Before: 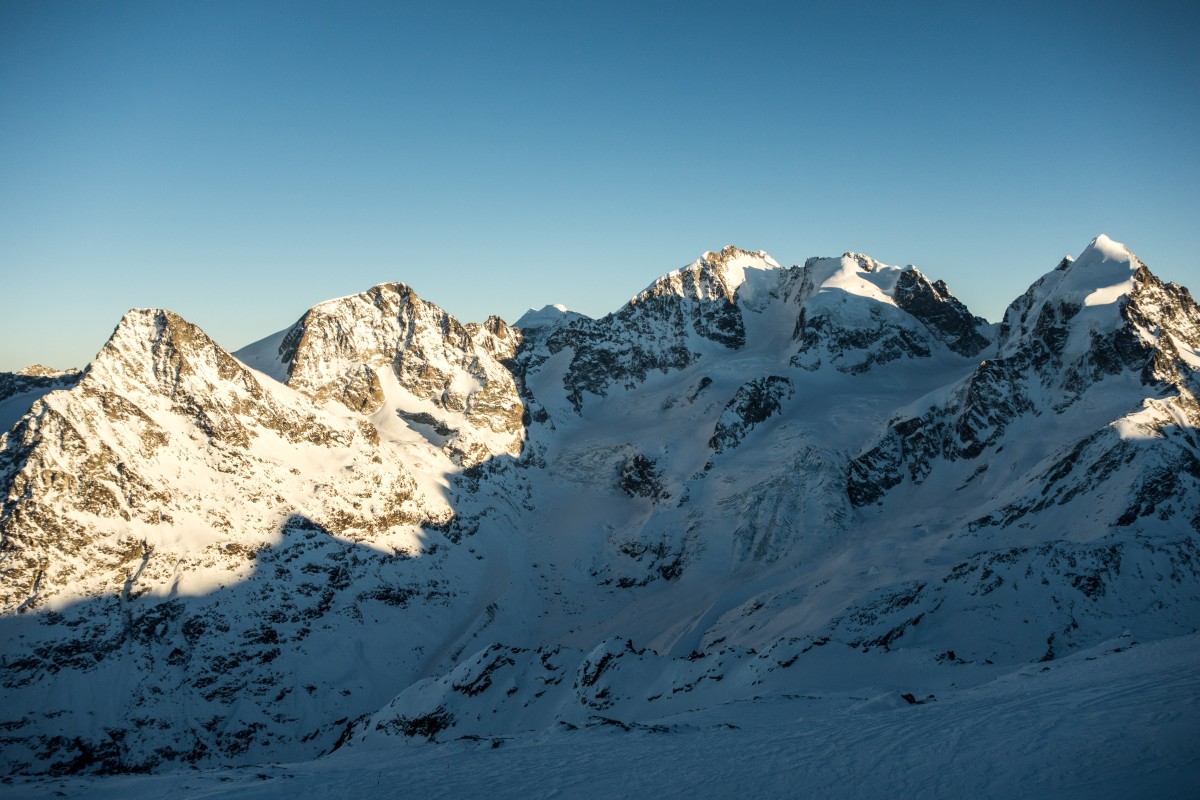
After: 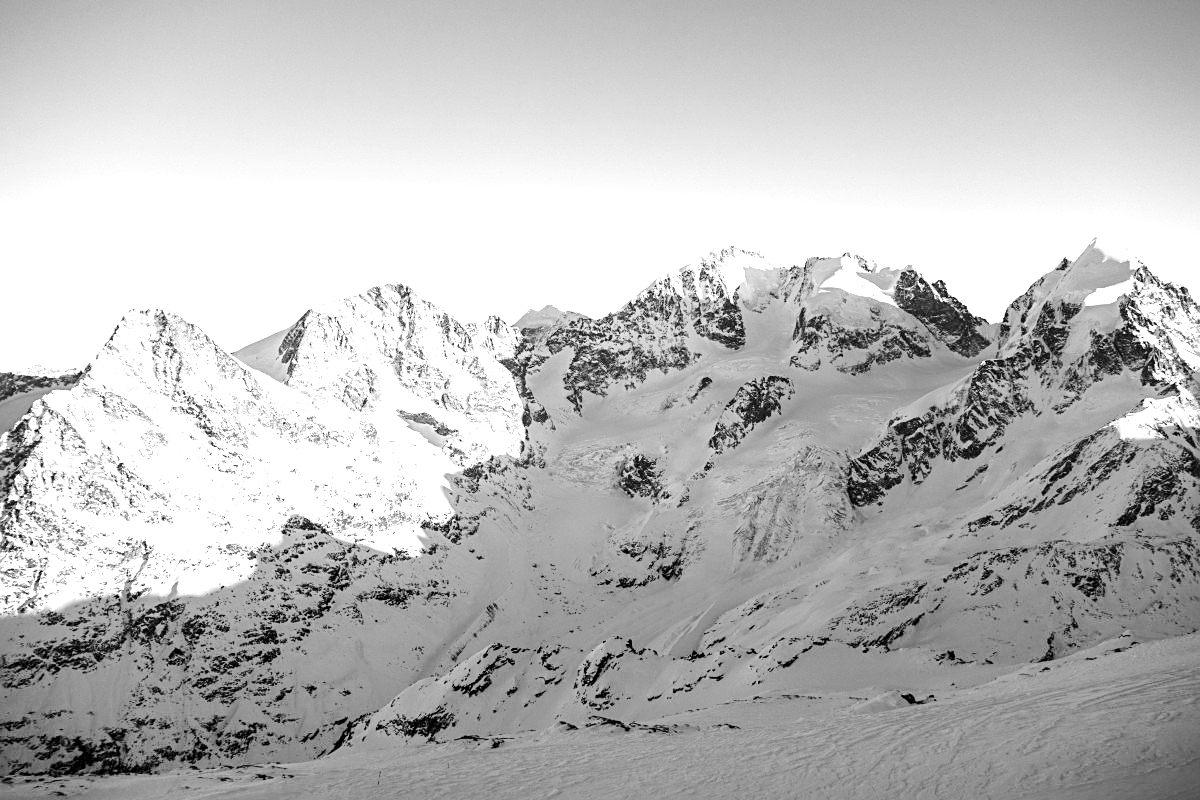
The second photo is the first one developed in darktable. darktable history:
exposure: black level correction 0, exposure 1.5 EV, compensate exposure bias true, compensate highlight preservation false
tone curve: curves: ch0 [(0, 0) (0.131, 0.135) (0.288, 0.372) (0.451, 0.608) (0.612, 0.739) (0.736, 0.832) (1, 1)]; ch1 [(0, 0) (0.392, 0.398) (0.487, 0.471) (0.496, 0.493) (0.519, 0.531) (0.557, 0.591) (0.581, 0.639) (0.622, 0.711) (1, 1)]; ch2 [(0, 0) (0.388, 0.344) (0.438, 0.425) (0.476, 0.482) (0.502, 0.508) (0.524, 0.531) (0.538, 0.58) (0.58, 0.621) (0.613, 0.679) (0.655, 0.738) (1, 1)], color space Lab, independent channels, preserve colors none
sharpen: on, module defaults
monochrome: a 16.01, b -2.65, highlights 0.52
color balance rgb: linear chroma grading › global chroma 15%, perceptual saturation grading › global saturation 30%
